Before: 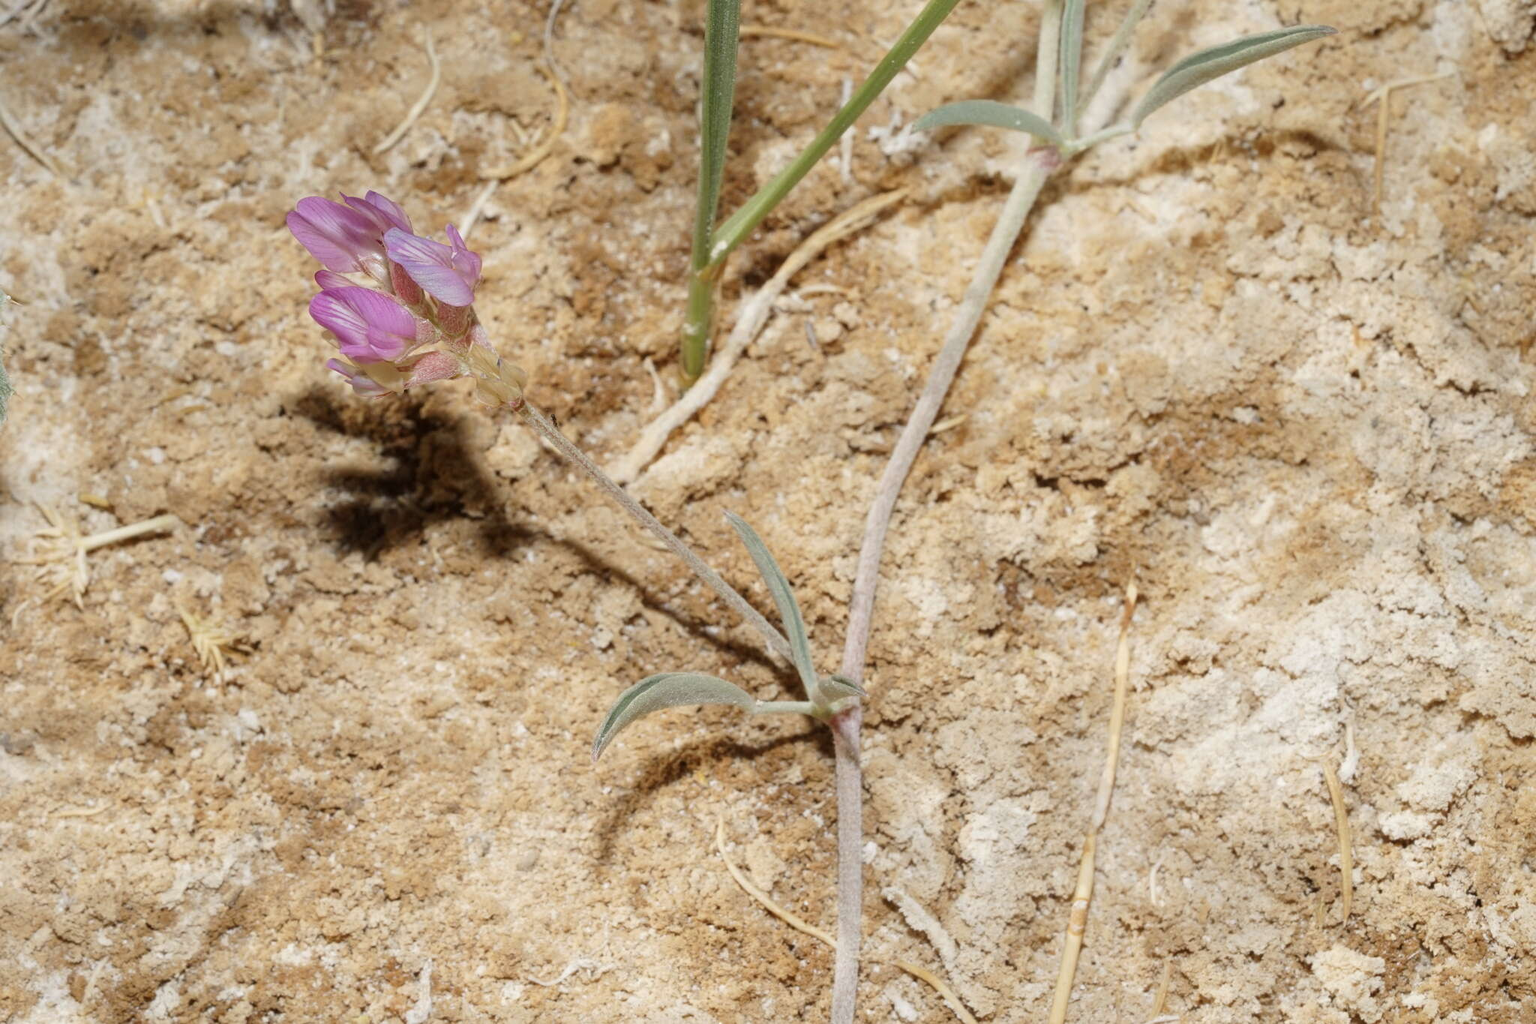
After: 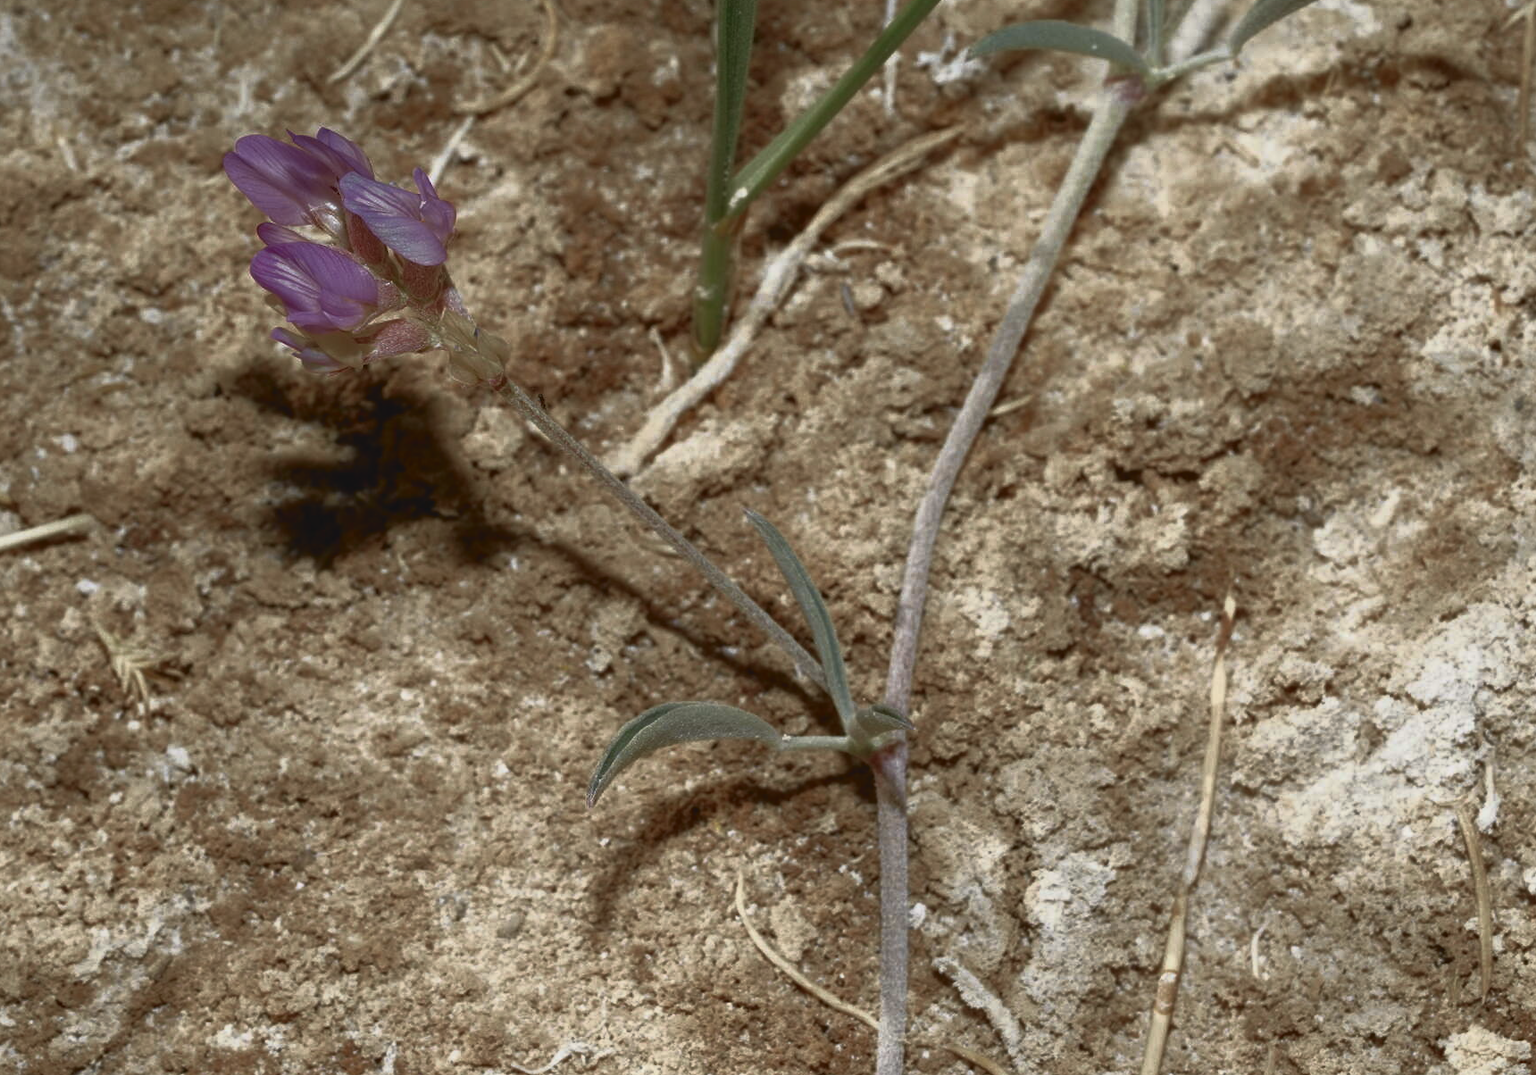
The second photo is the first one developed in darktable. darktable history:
crop: left 6.446%, top 8.188%, right 9.538%, bottom 3.548%
base curve: curves: ch0 [(0, 0) (0.564, 0.291) (0.802, 0.731) (1, 1)]
tone curve: curves: ch0 [(0, 0.047) (0.15, 0.127) (0.46, 0.466) (0.751, 0.788) (1, 0.961)]; ch1 [(0, 0) (0.43, 0.408) (0.476, 0.469) (0.505, 0.501) (0.553, 0.557) (0.592, 0.58) (0.631, 0.625) (1, 1)]; ch2 [(0, 0) (0.505, 0.495) (0.55, 0.557) (0.583, 0.573) (1, 1)], color space Lab, independent channels, preserve colors none
